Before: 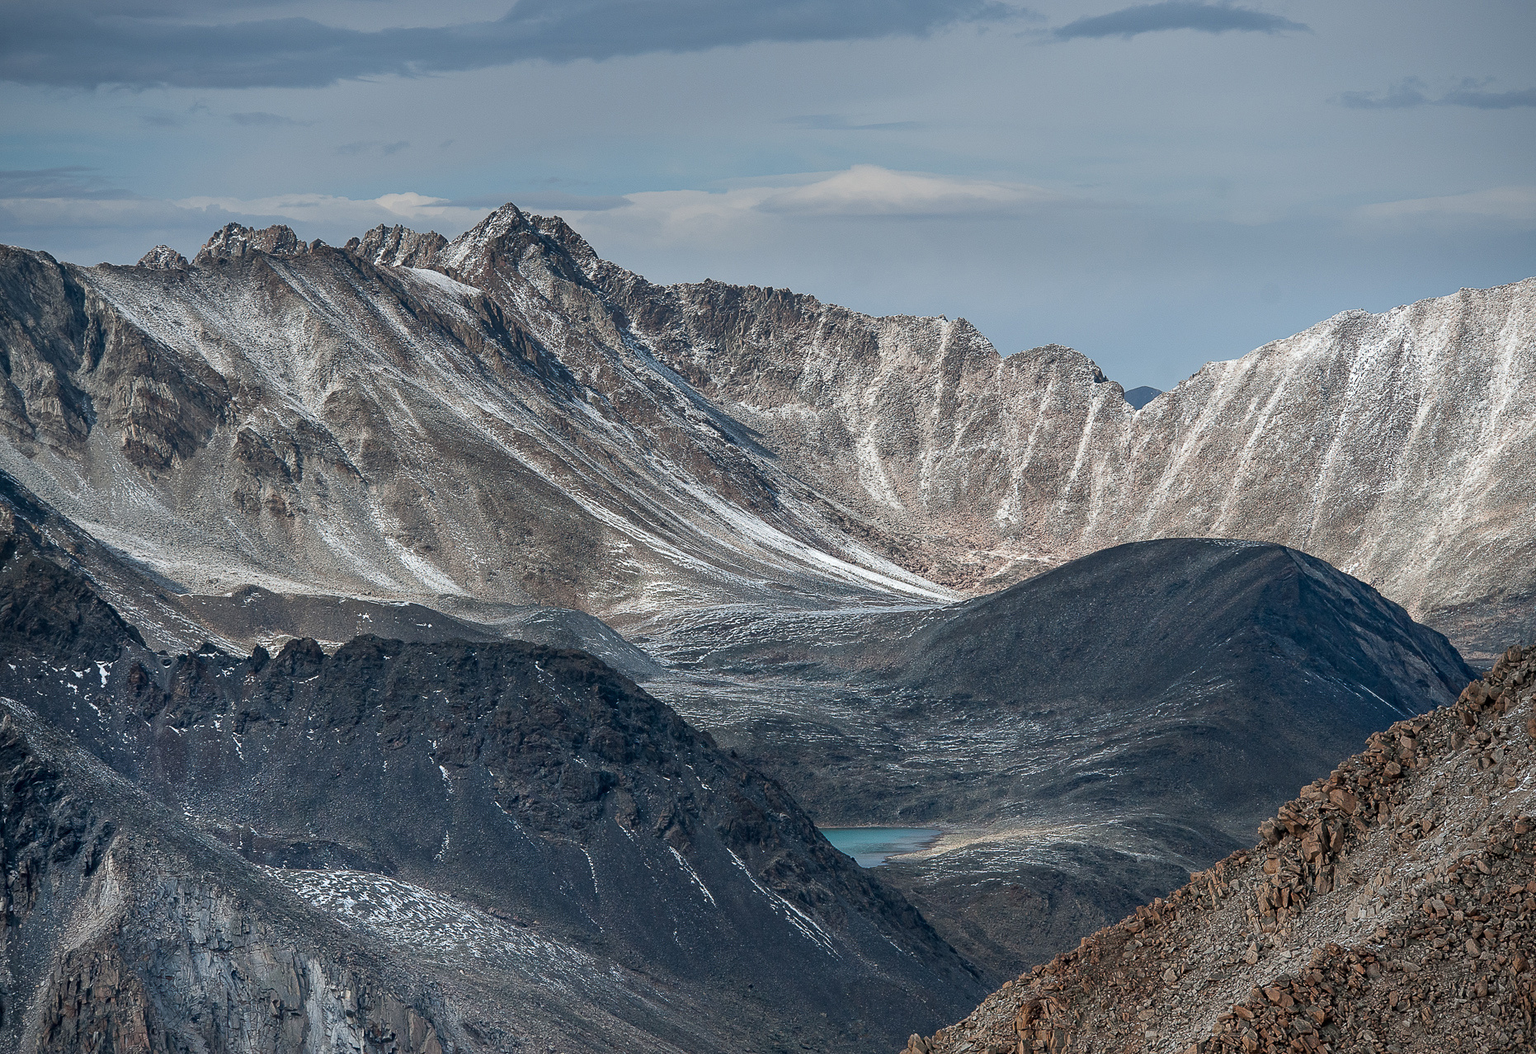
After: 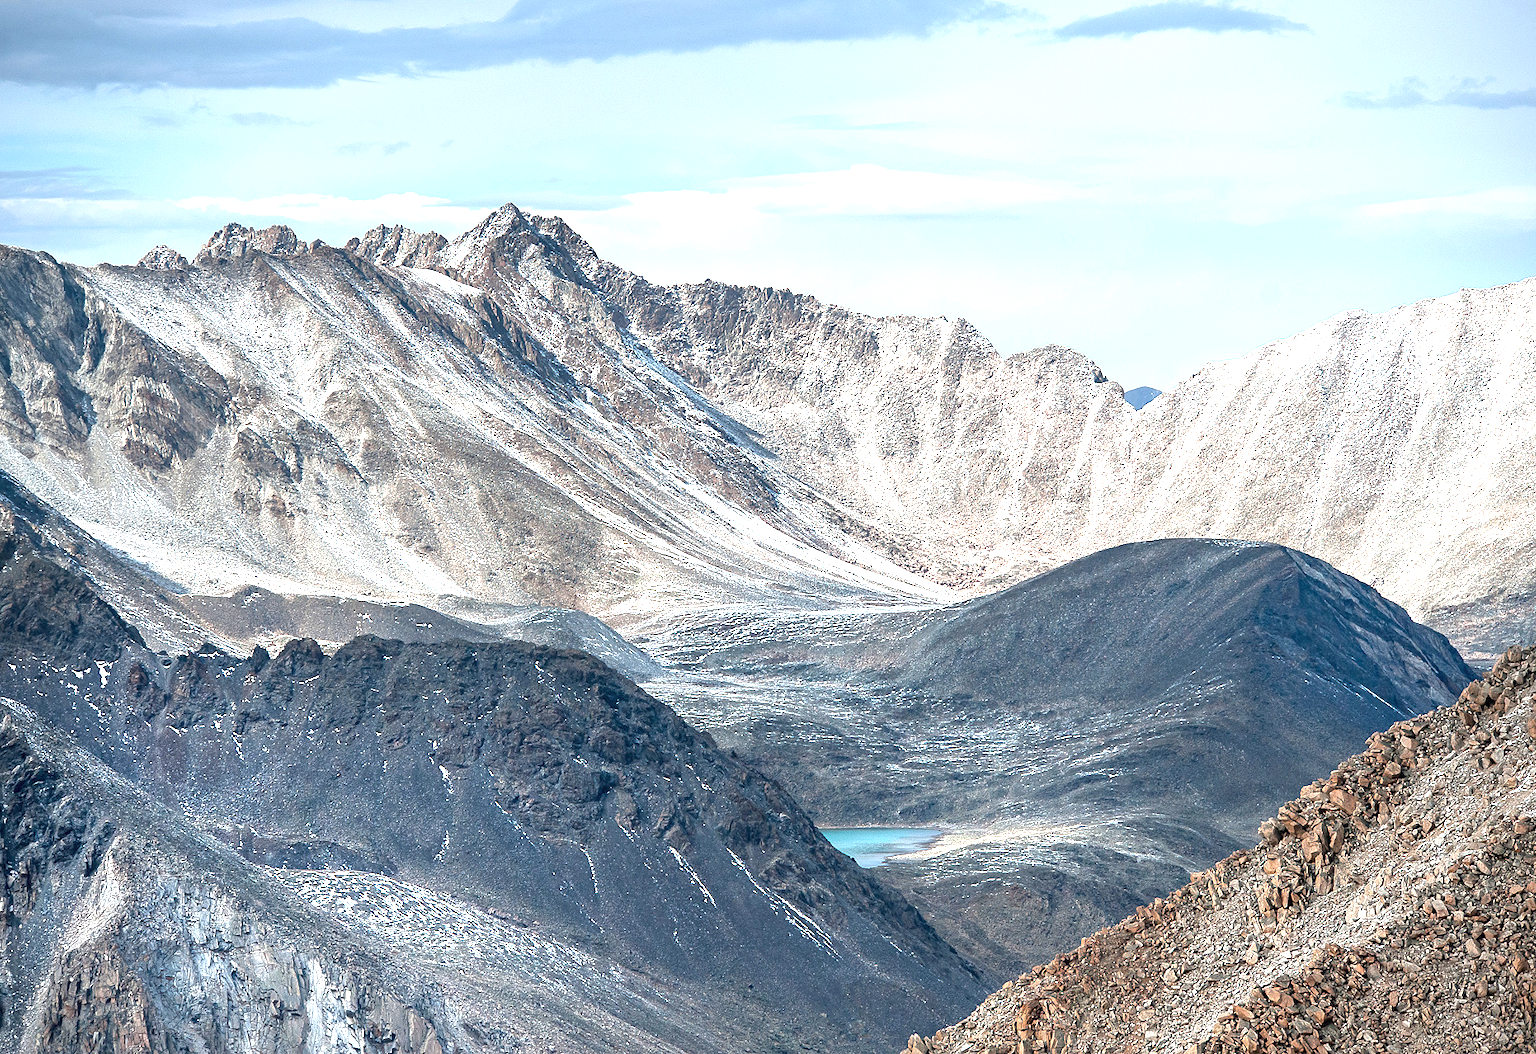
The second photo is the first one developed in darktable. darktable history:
exposure: black level correction 0, exposure 1.696 EV, compensate highlight preservation false
